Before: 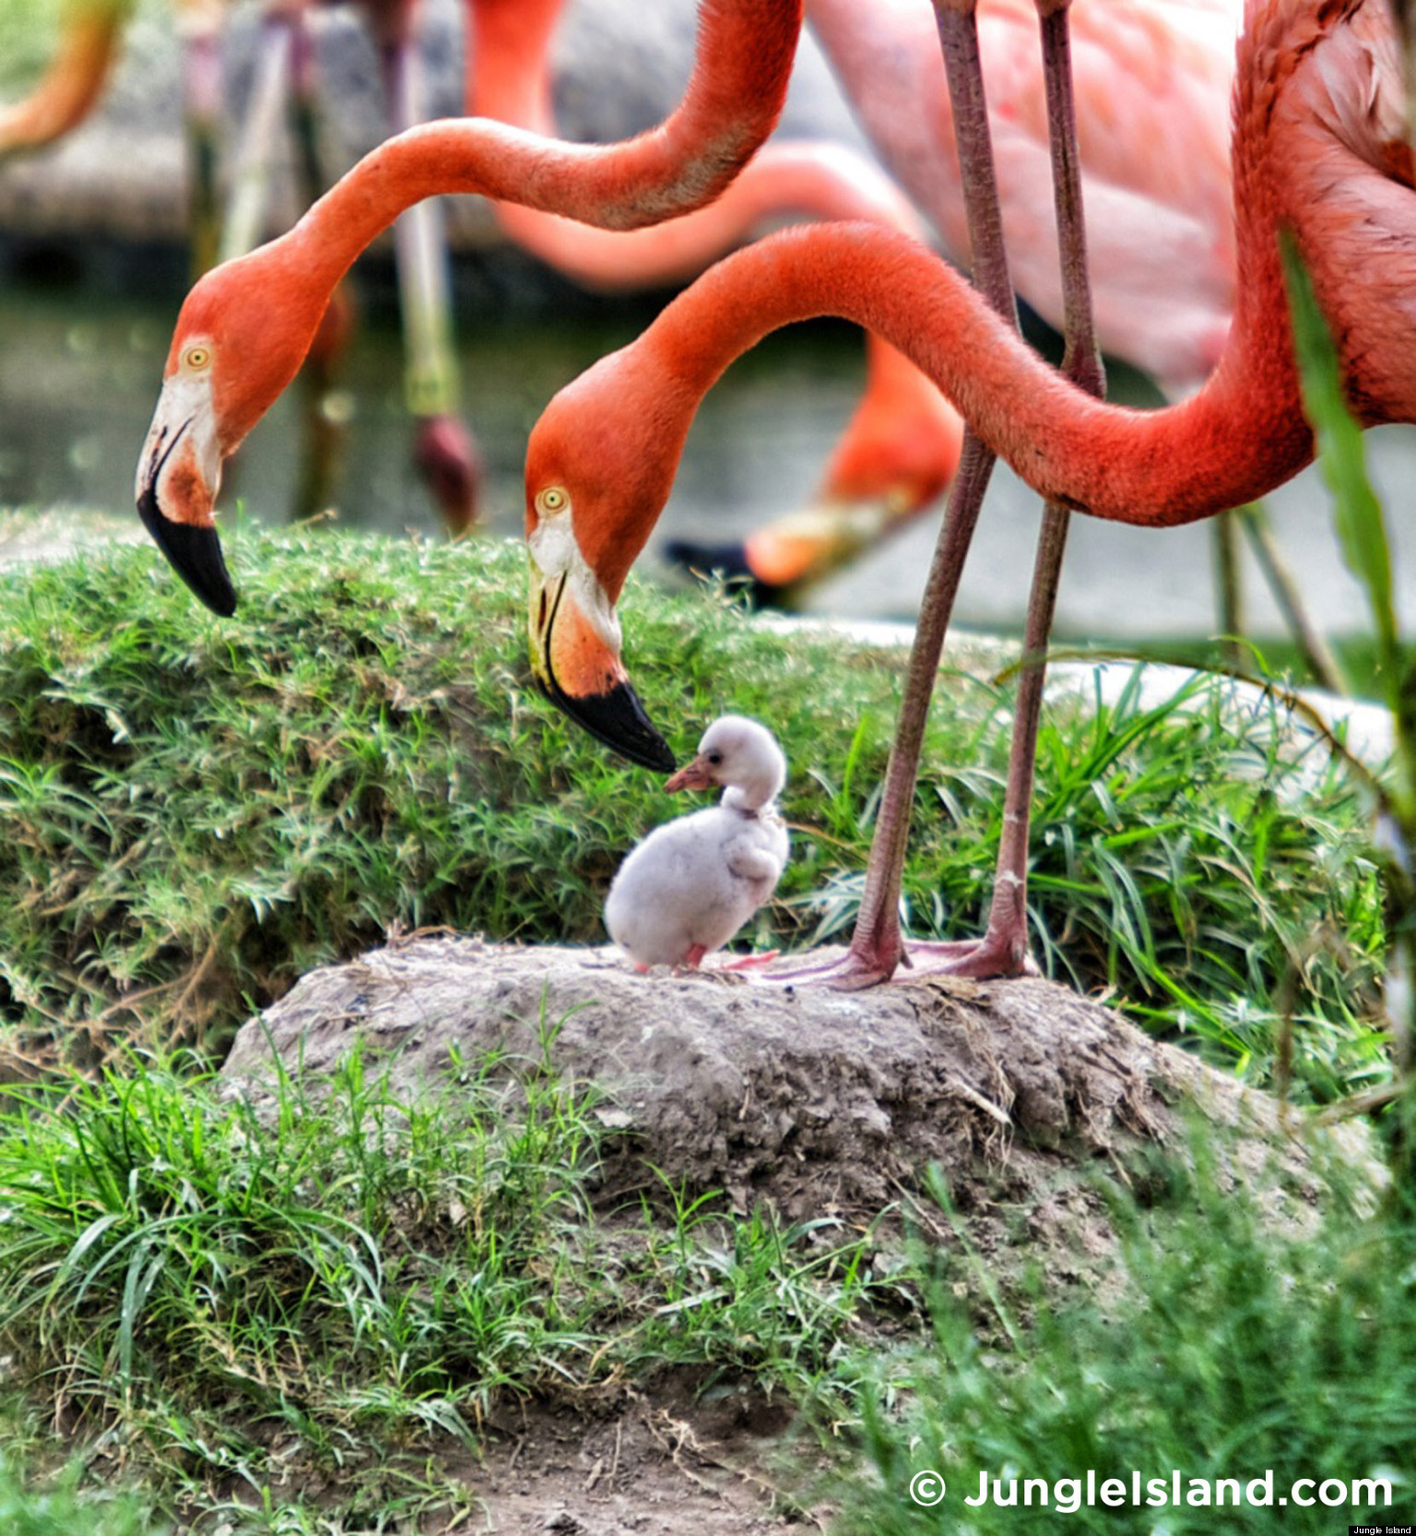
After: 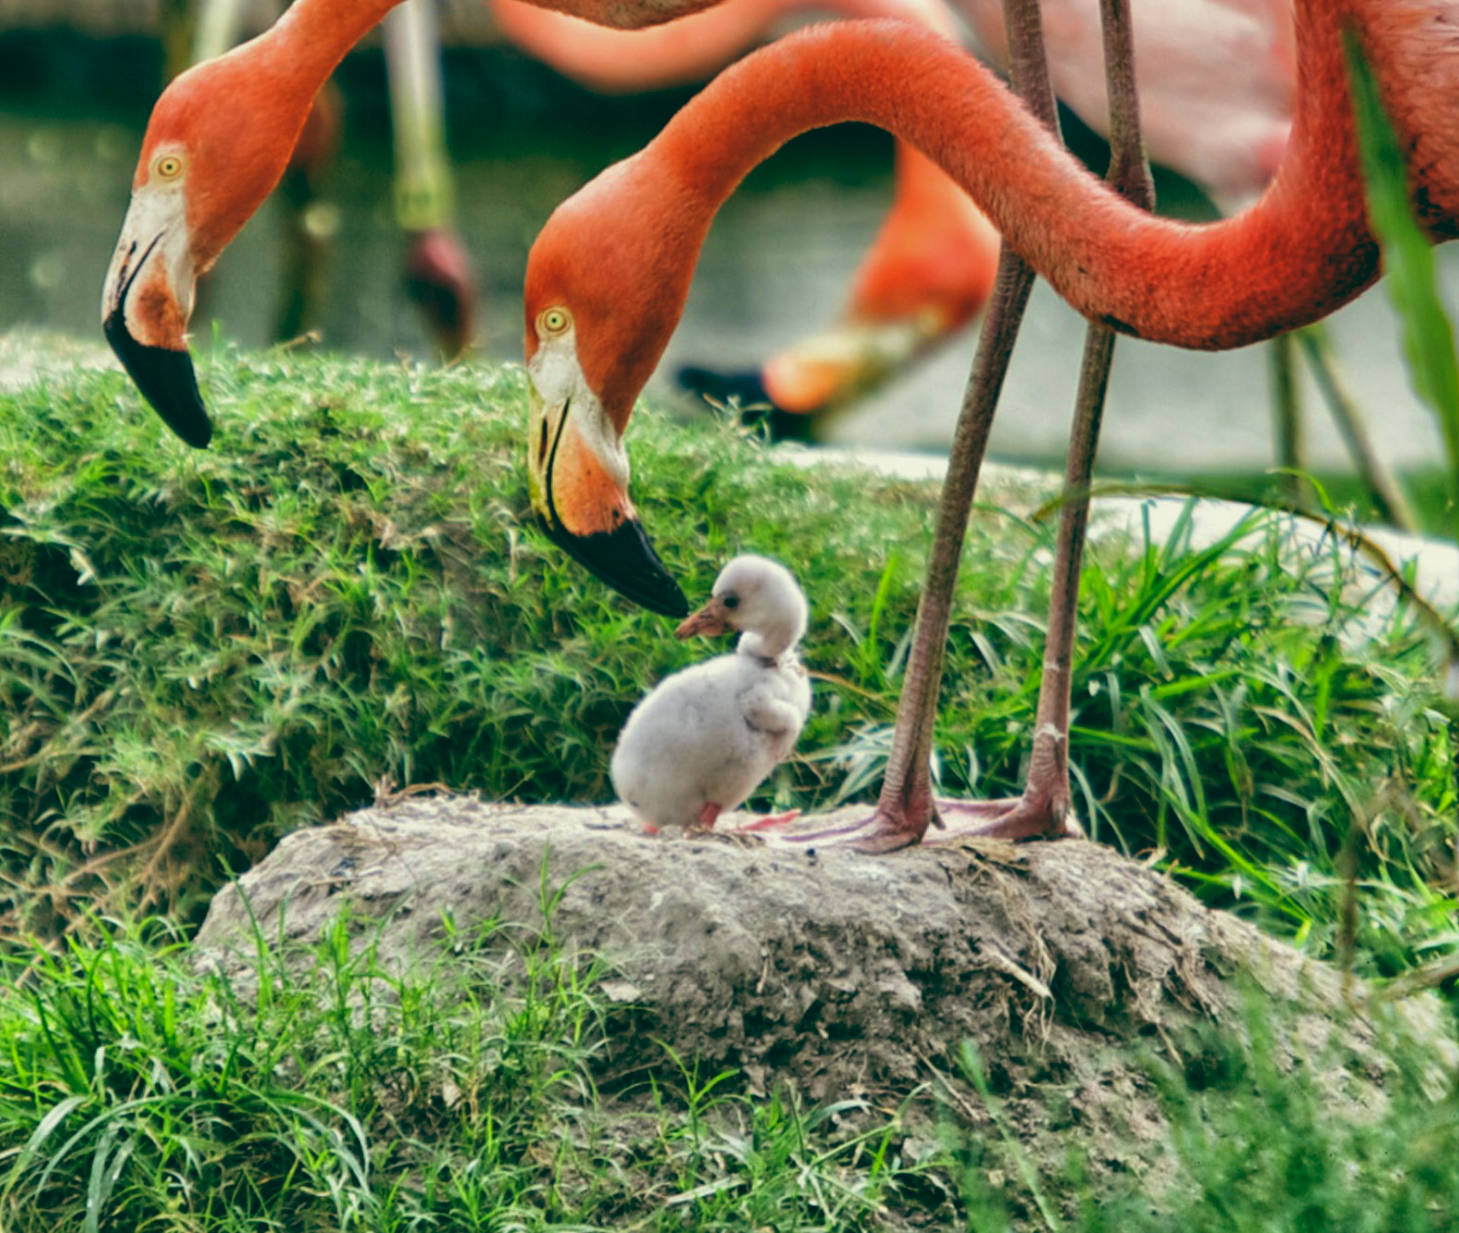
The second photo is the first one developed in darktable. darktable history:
shadows and highlights: shadows 32, highlights -32, soften with gaussian
crop and rotate: left 2.991%, top 13.302%, right 1.981%, bottom 12.636%
color balance: lift [1.005, 0.99, 1.007, 1.01], gamma [1, 1.034, 1.032, 0.966], gain [0.873, 1.055, 1.067, 0.933]
